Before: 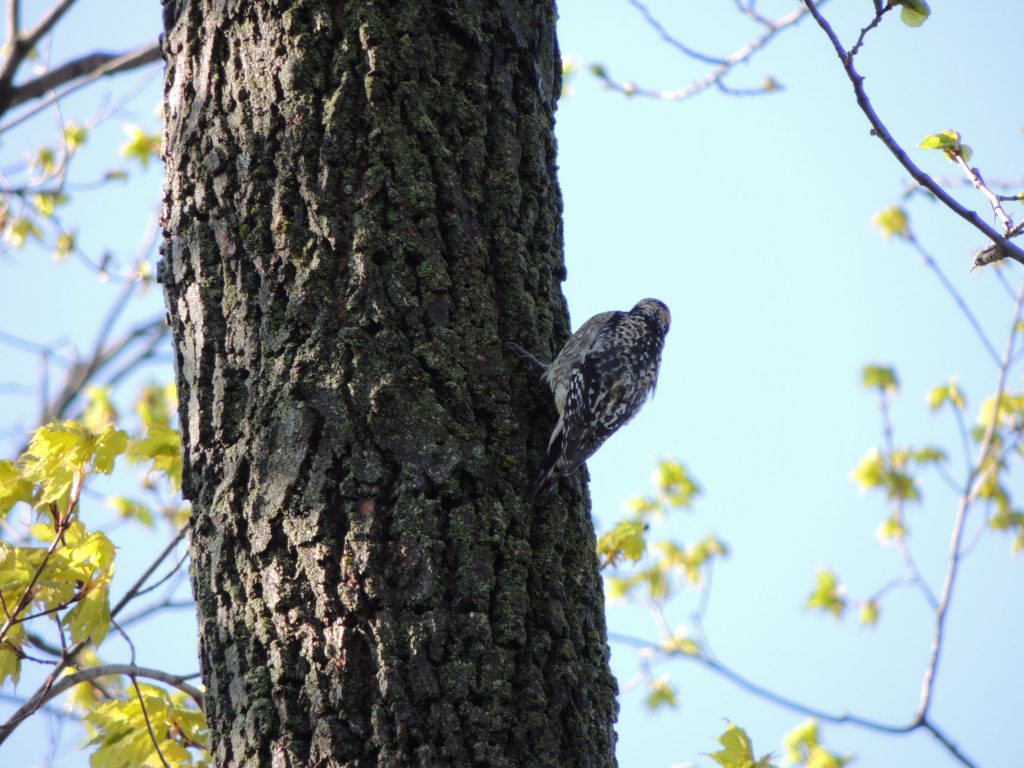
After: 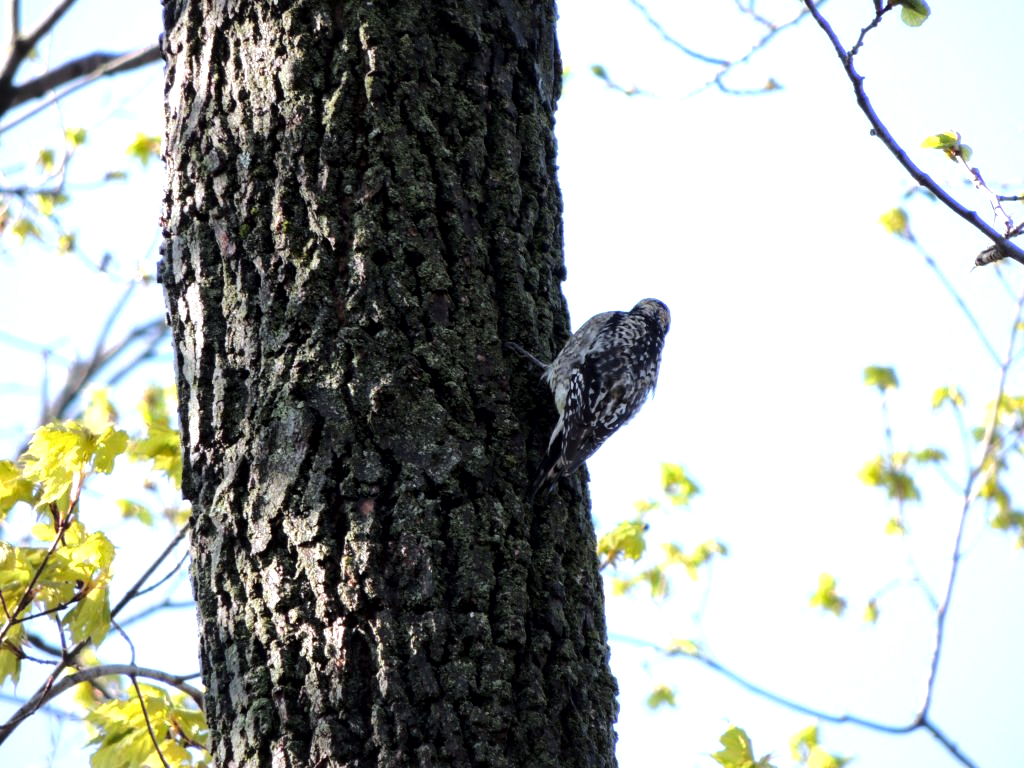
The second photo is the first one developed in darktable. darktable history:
tone equalizer: -8 EV -0.75 EV, -7 EV -0.7 EV, -6 EV -0.6 EV, -5 EV -0.4 EV, -3 EV 0.4 EV, -2 EV 0.6 EV, -1 EV 0.7 EV, +0 EV 0.75 EV, edges refinement/feathering 500, mask exposure compensation -1.57 EV, preserve details no
white balance: red 0.976, blue 1.04
local contrast: mode bilateral grid, contrast 20, coarseness 50, detail 150%, midtone range 0.2
